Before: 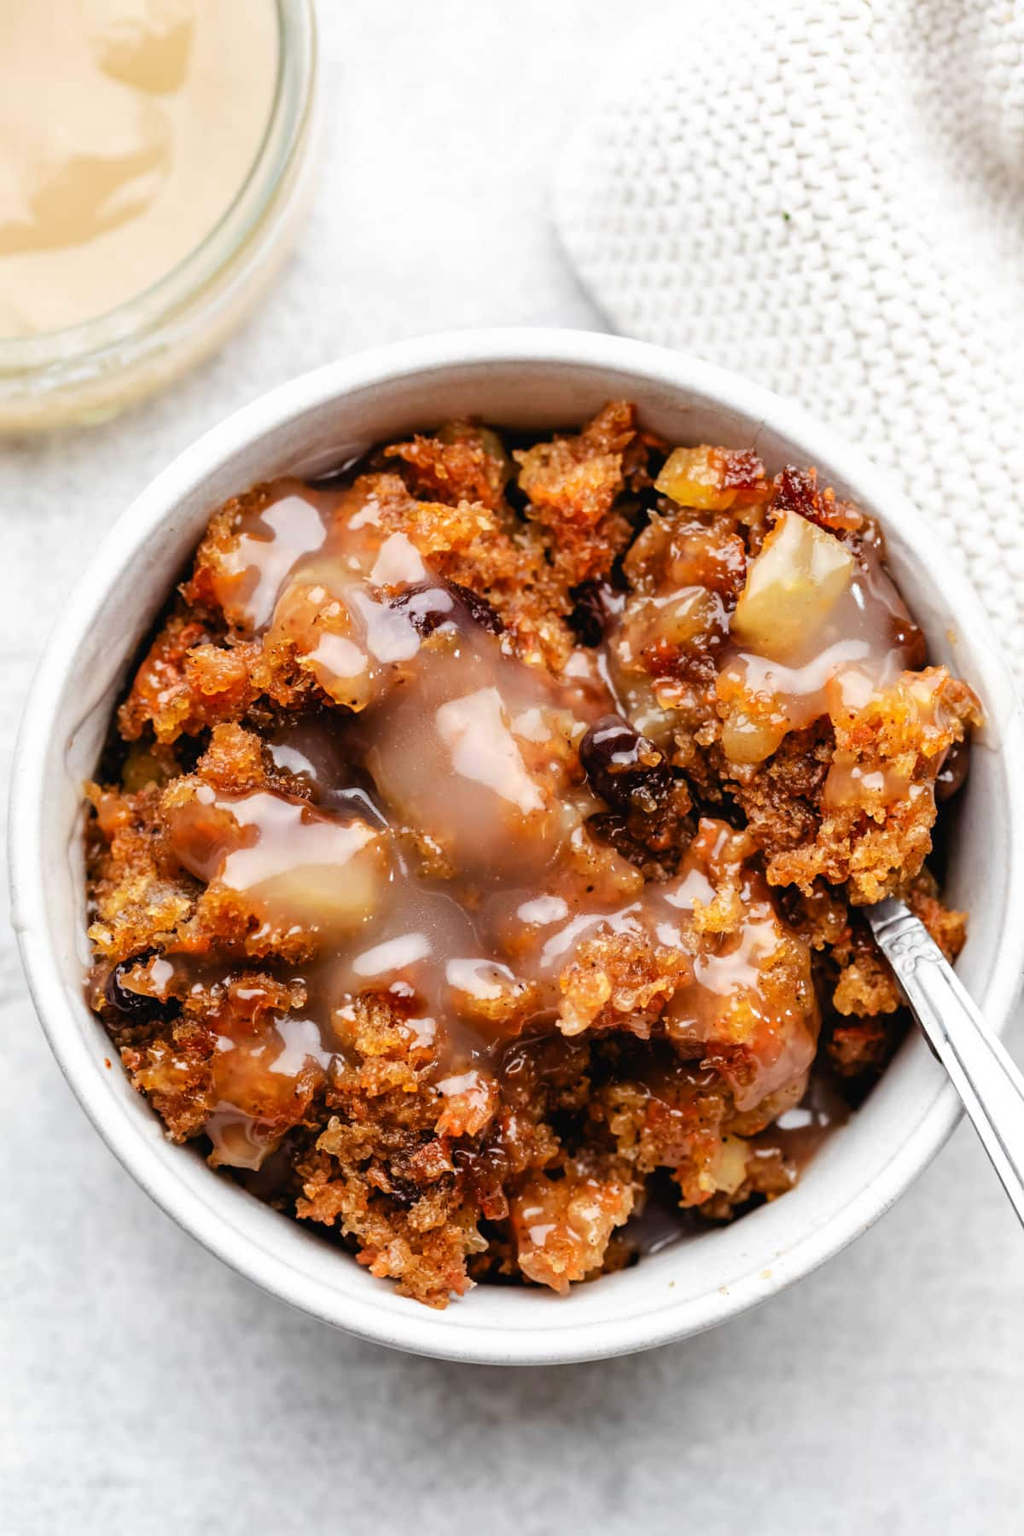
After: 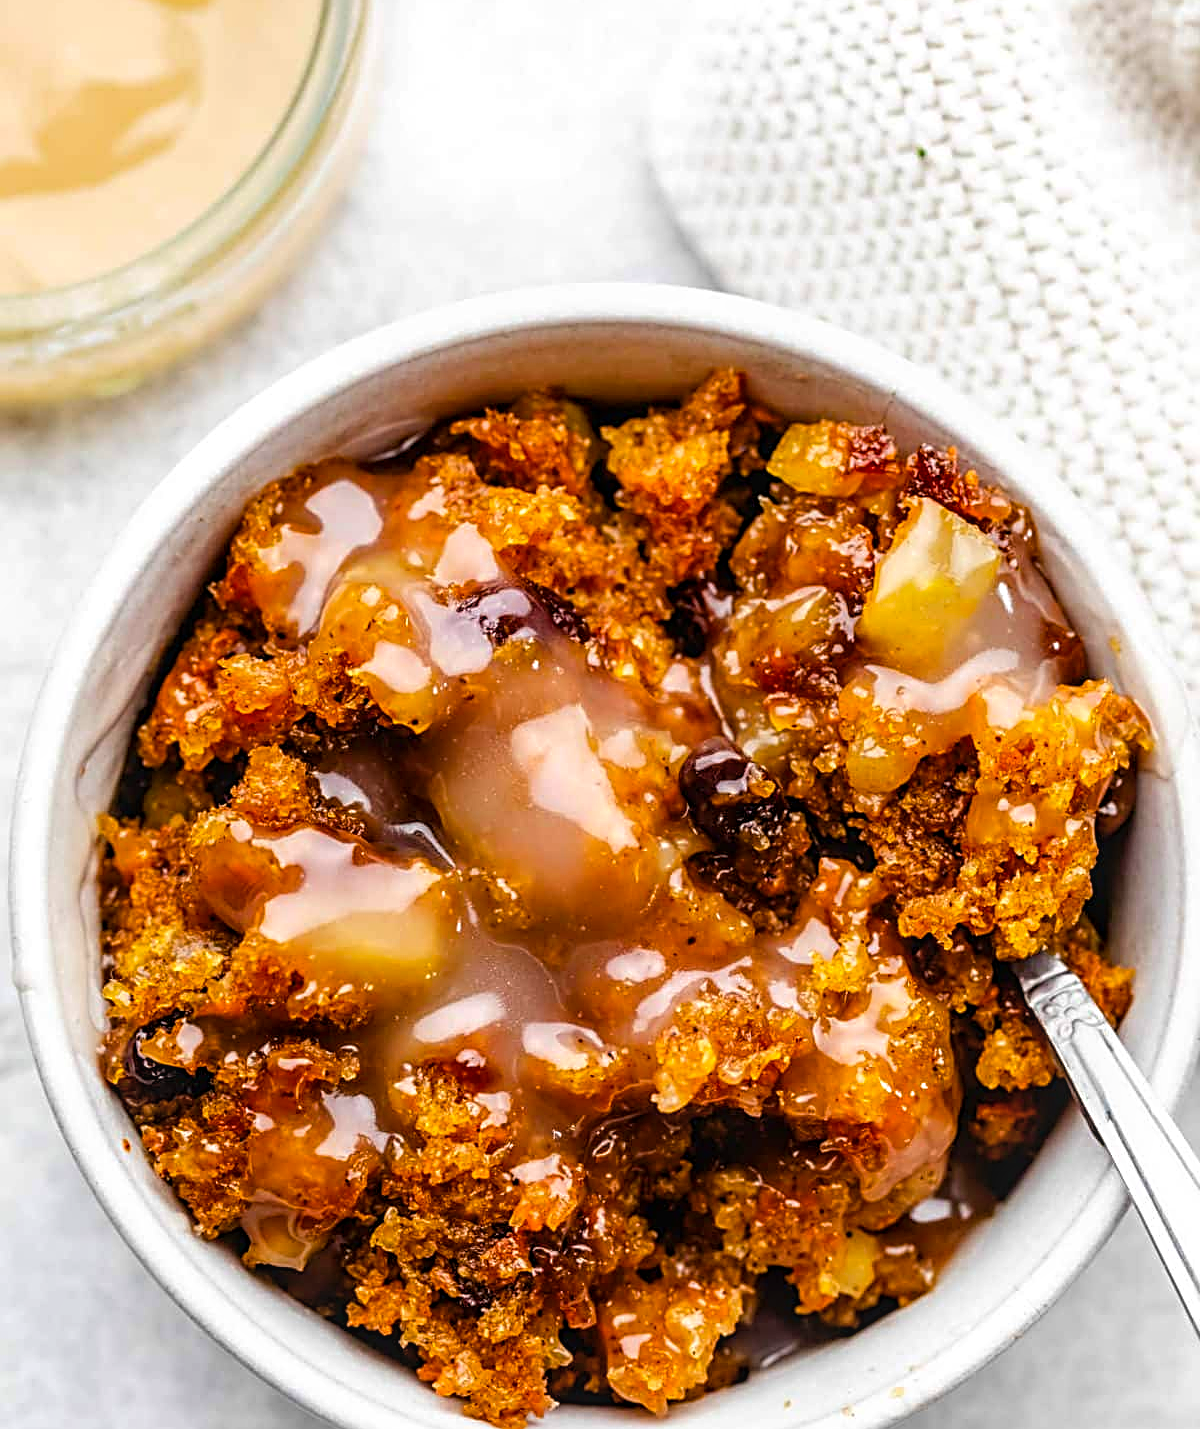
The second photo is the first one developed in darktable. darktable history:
crop and rotate: top 5.656%, bottom 14.92%
sharpen: radius 2.653, amount 0.672
color balance rgb: perceptual saturation grading › global saturation 19.829%, global vibrance 40.215%
local contrast: on, module defaults
